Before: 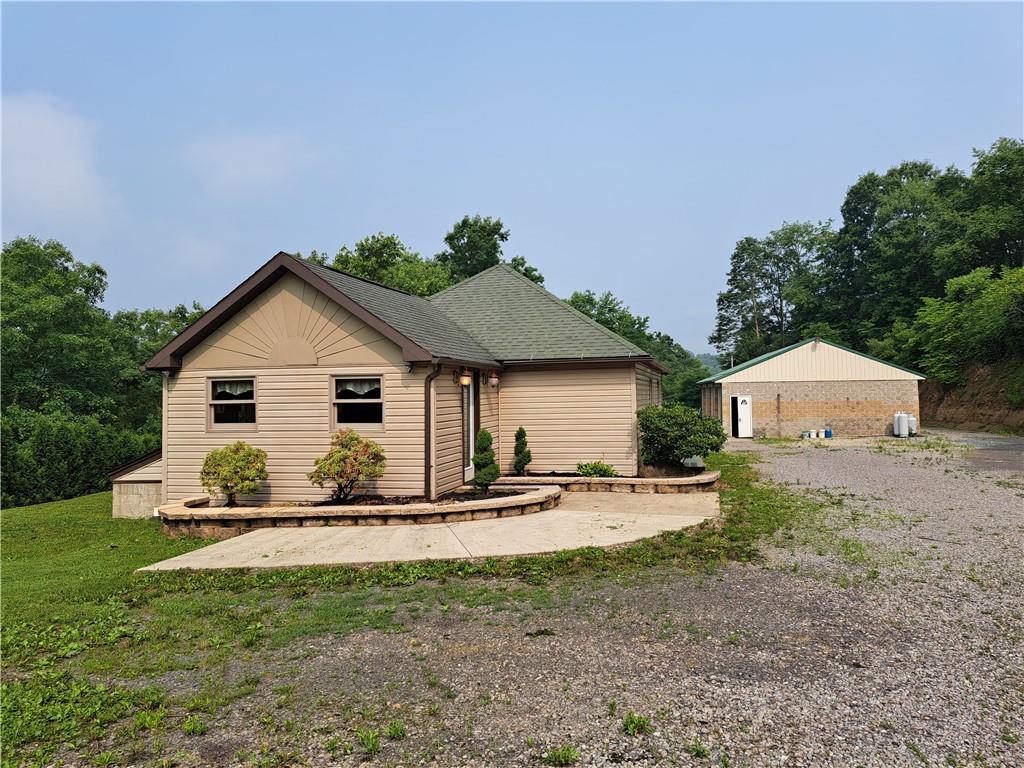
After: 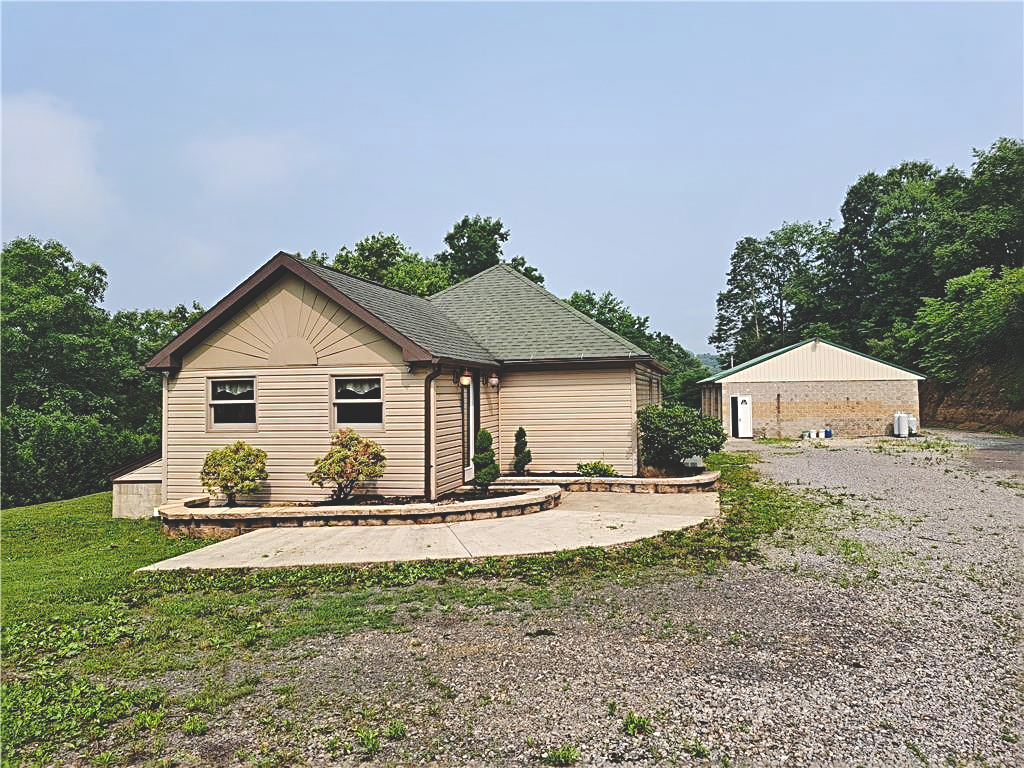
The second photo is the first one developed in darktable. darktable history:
local contrast: mode bilateral grid, contrast 20, coarseness 49, detail 120%, midtone range 0.2
sharpen: radius 2.789
exposure: black level correction 0.001, compensate highlight preservation false
base curve: curves: ch0 [(0, 0.024) (0.055, 0.065) (0.121, 0.166) (0.236, 0.319) (0.693, 0.726) (1, 1)], preserve colors none
